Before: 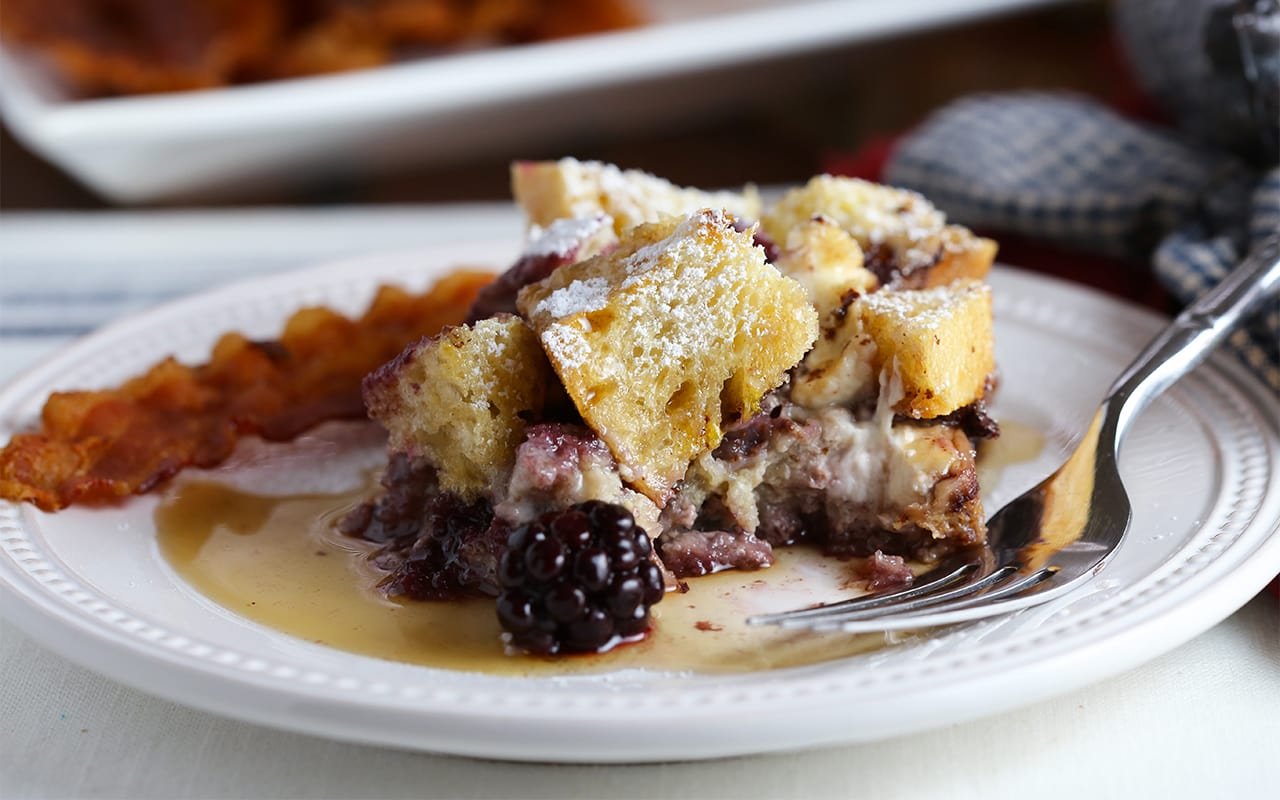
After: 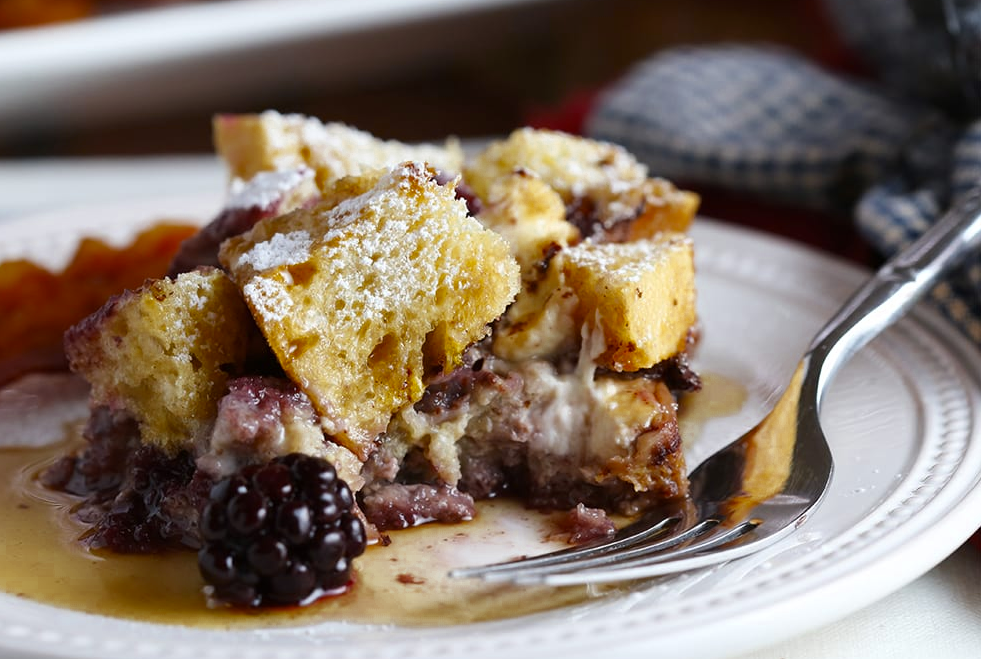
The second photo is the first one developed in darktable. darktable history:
crop: left 23.289%, top 5.907%, bottom 11.613%
color zones: curves: ch0 [(0.11, 0.396) (0.195, 0.36) (0.25, 0.5) (0.303, 0.412) (0.357, 0.544) (0.75, 0.5) (0.967, 0.328)]; ch1 [(0, 0.468) (0.112, 0.512) (0.202, 0.6) (0.25, 0.5) (0.307, 0.352) (0.357, 0.544) (0.75, 0.5) (0.963, 0.524)]
